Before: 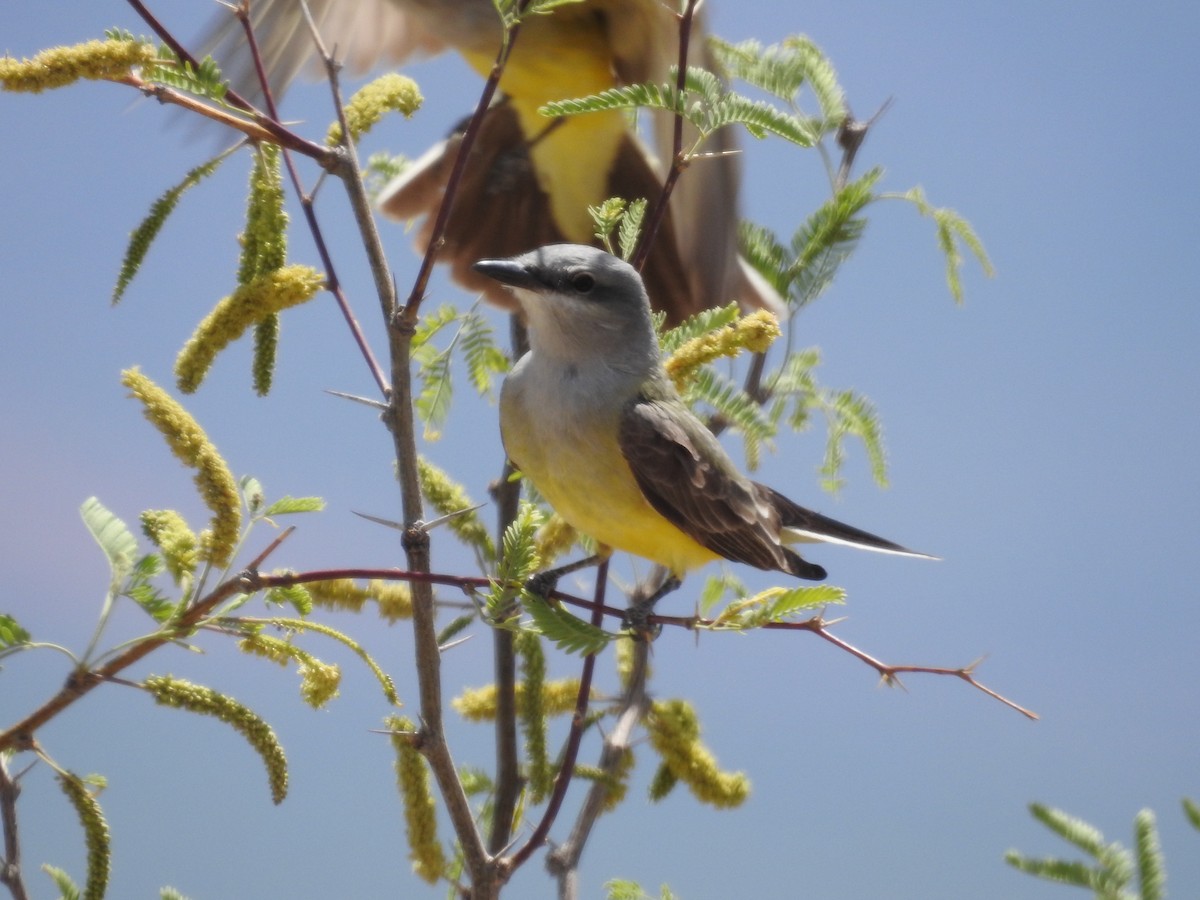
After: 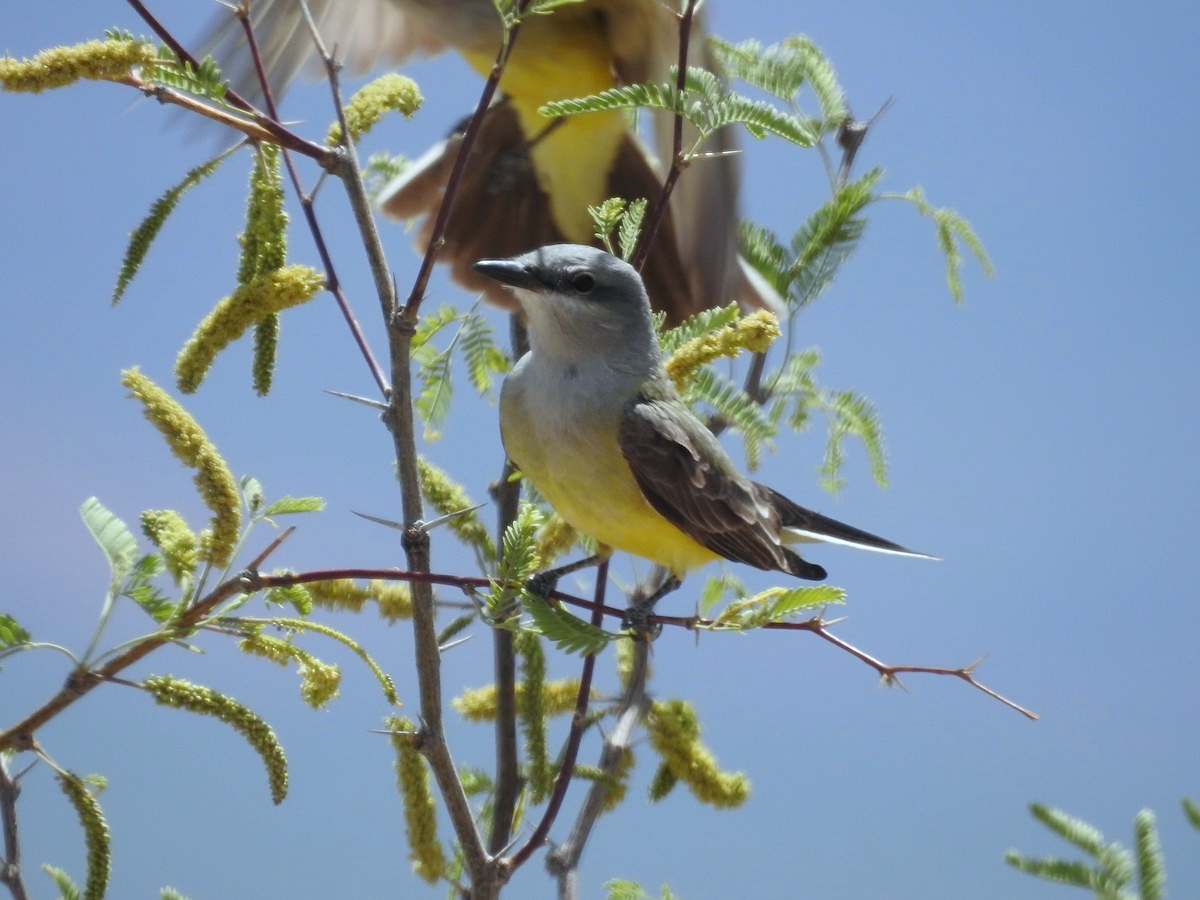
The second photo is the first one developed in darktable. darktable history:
sharpen: radius 2.529, amount 0.323
white balance: red 0.925, blue 1.046
